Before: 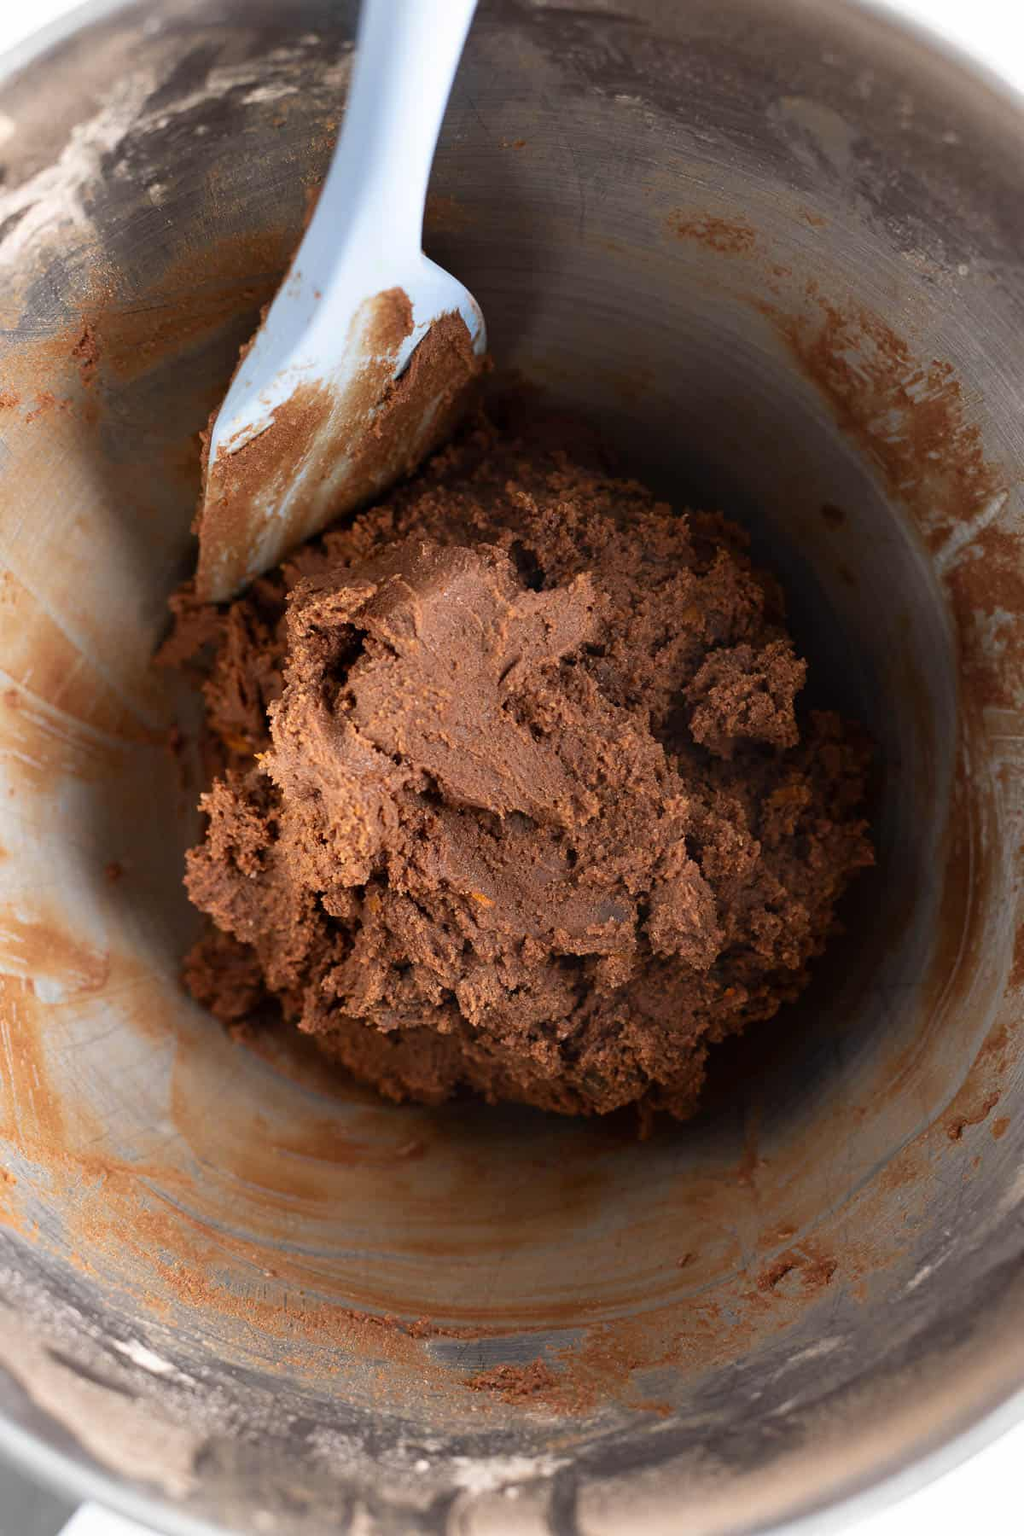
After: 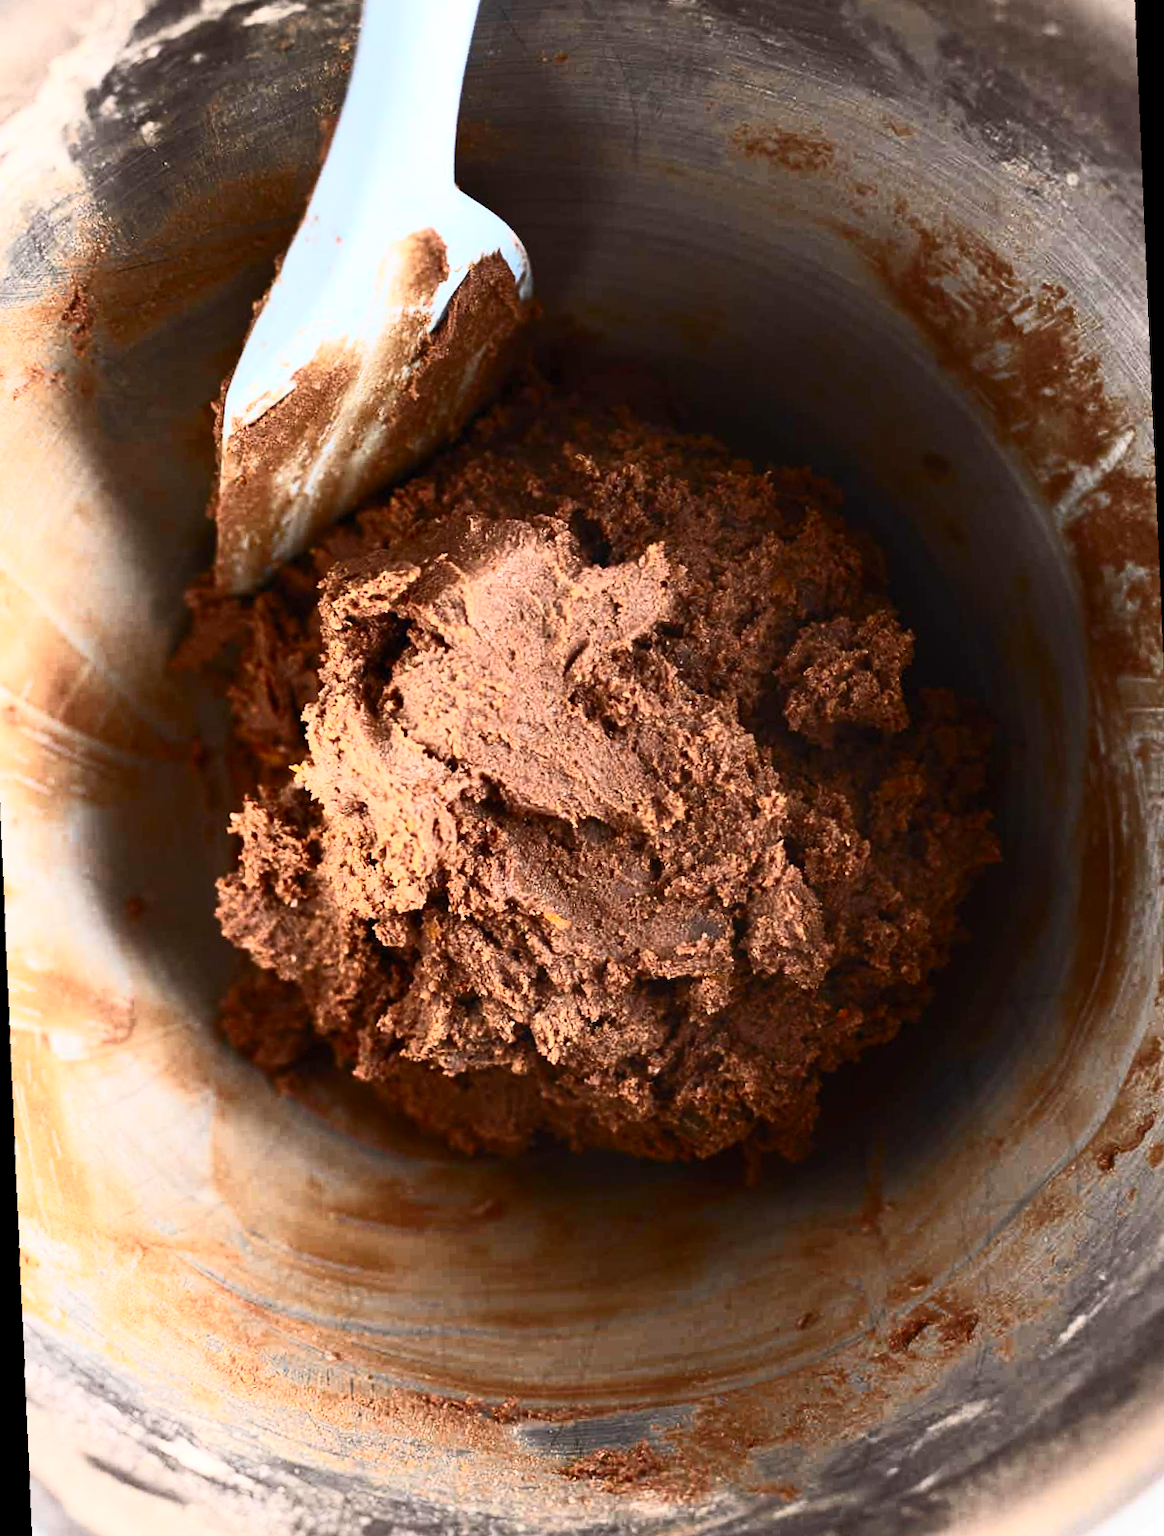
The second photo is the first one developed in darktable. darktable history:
rotate and perspective: rotation -3°, crop left 0.031, crop right 0.968, crop top 0.07, crop bottom 0.93
crop and rotate: angle -0.5°
contrast brightness saturation: contrast 0.62, brightness 0.34, saturation 0.14
